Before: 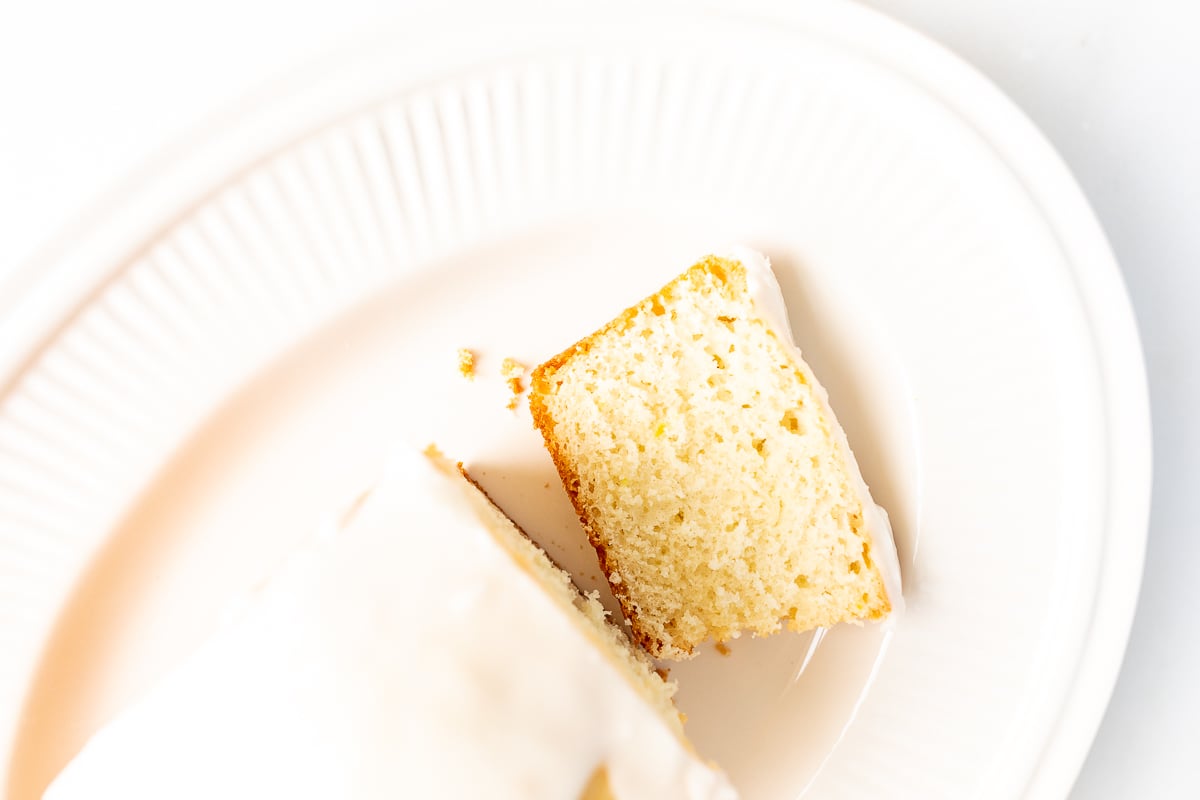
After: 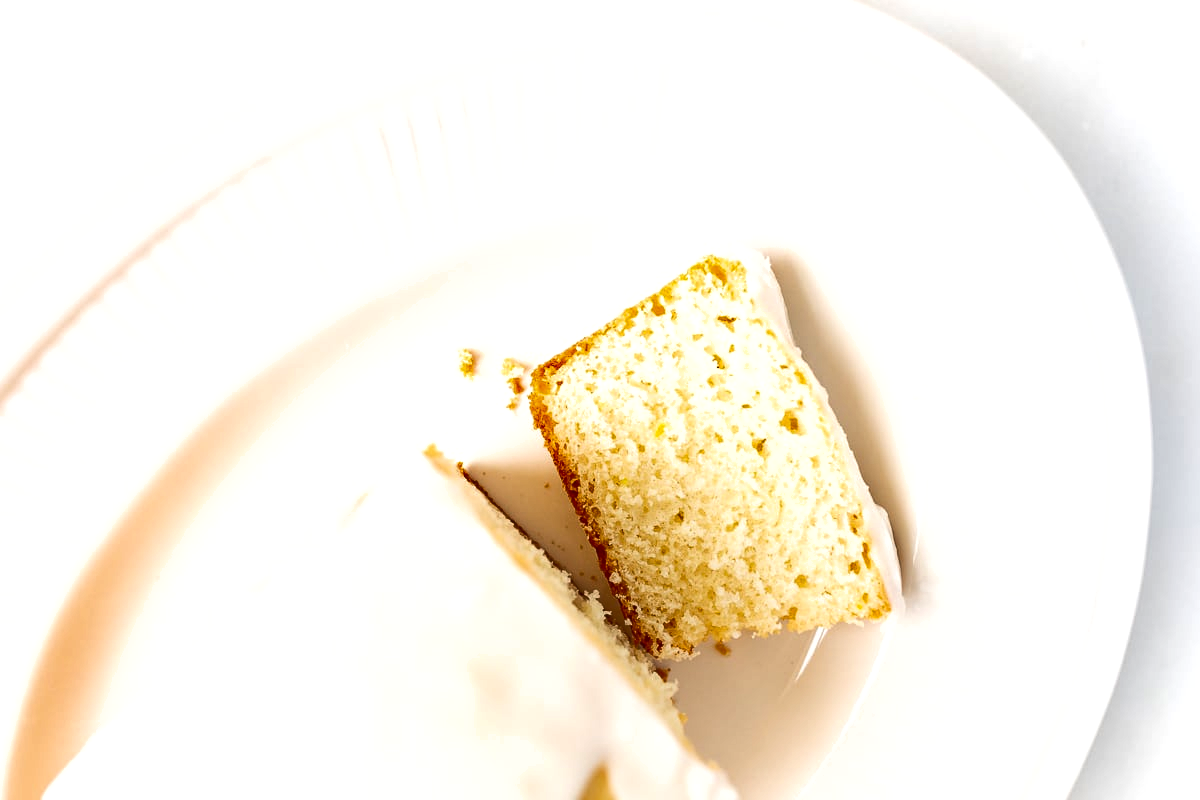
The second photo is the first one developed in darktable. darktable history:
shadows and highlights: shadows 47.12, highlights -42.3, highlights color adjustment 45.4%, soften with gaussian
exposure: black level correction 0.001, exposure 0.192 EV, compensate highlight preservation false
